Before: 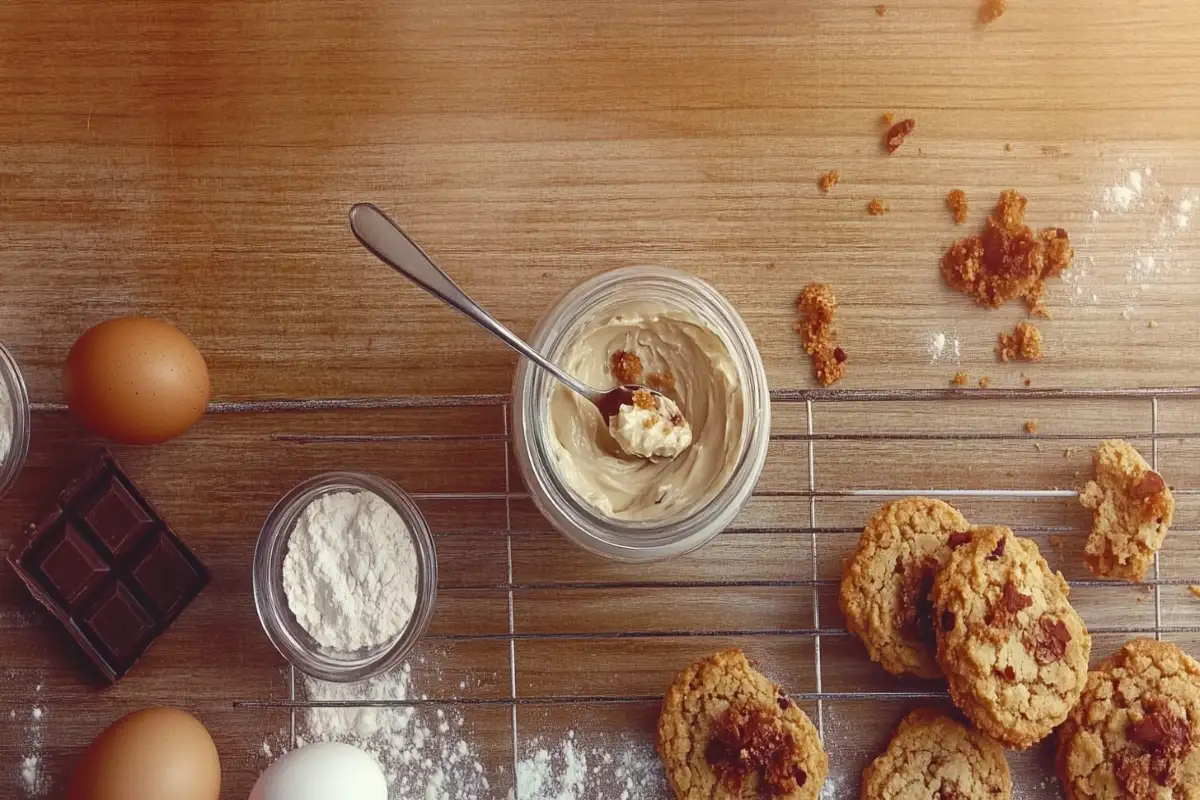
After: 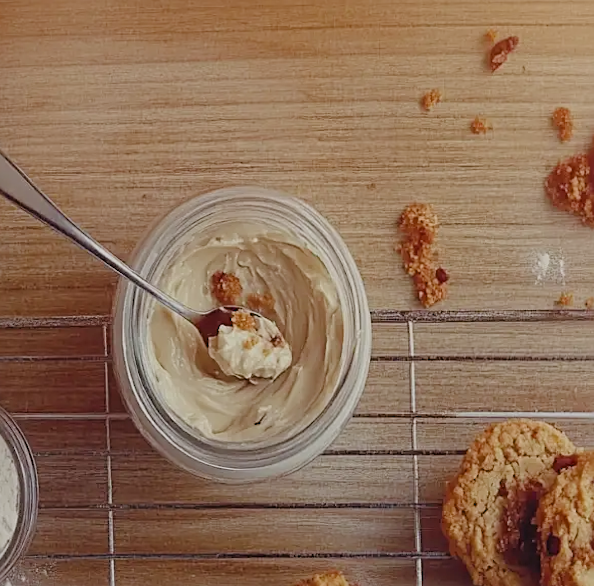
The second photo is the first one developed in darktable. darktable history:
filmic rgb: black relative exposure -6.59 EV, white relative exposure 4.71 EV, hardness 3.13, contrast 0.805
sharpen: on, module defaults
crop: left 32.075%, top 10.976%, right 18.355%, bottom 17.596%
rotate and perspective: lens shift (horizontal) -0.055, automatic cropping off
